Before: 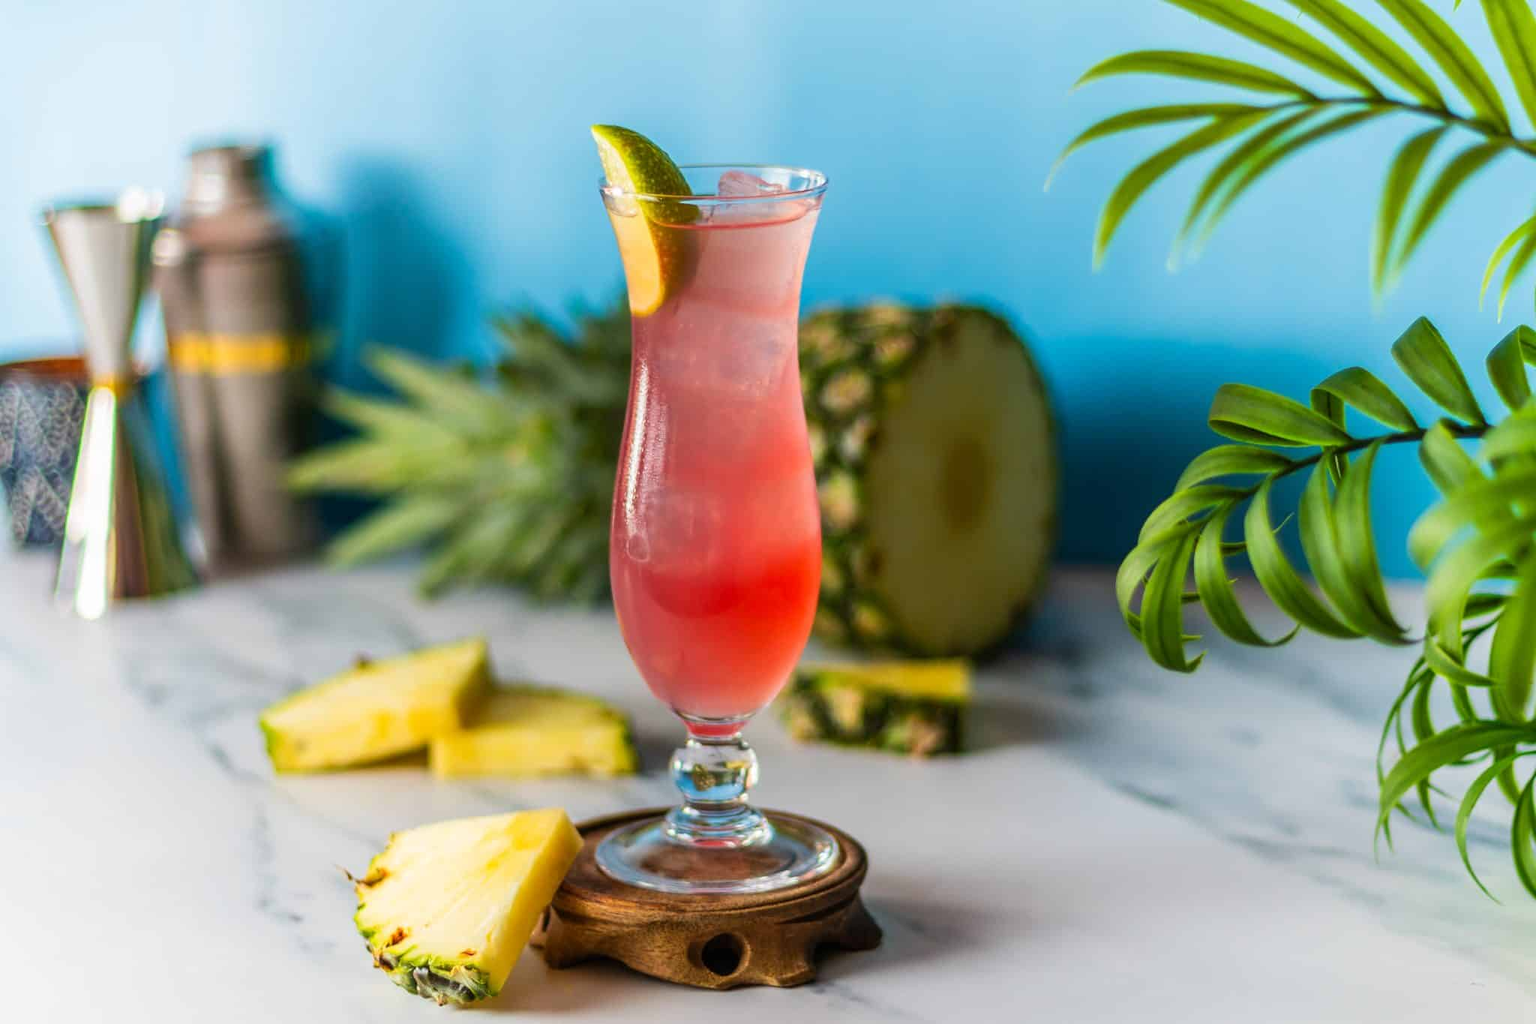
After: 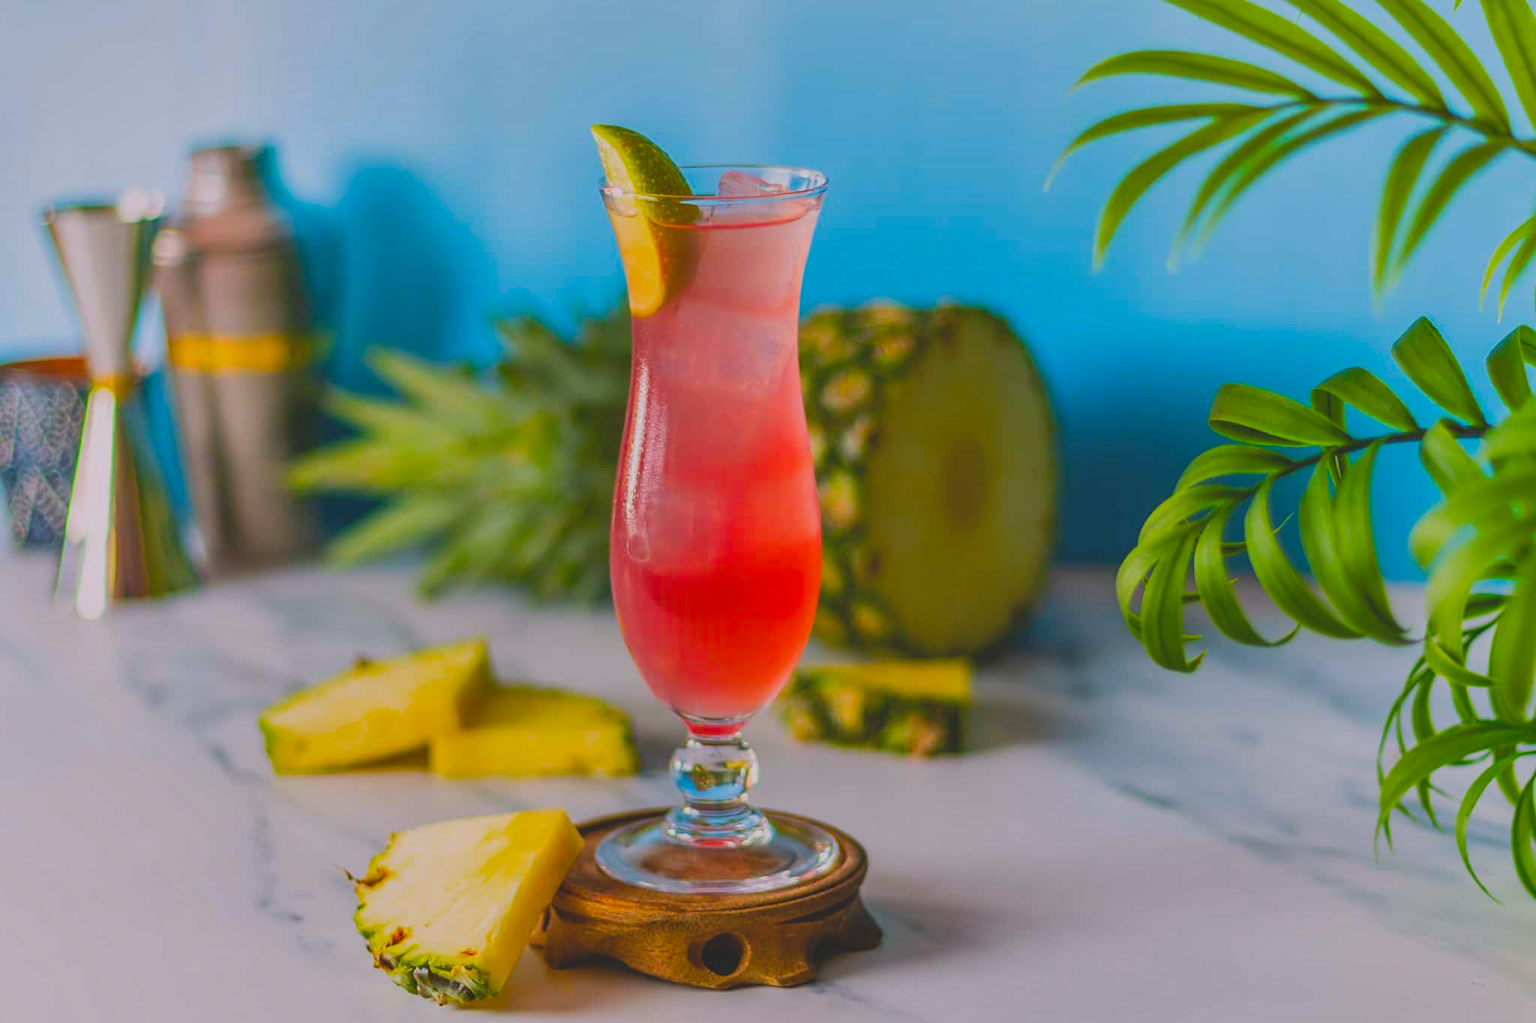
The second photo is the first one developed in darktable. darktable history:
contrast brightness saturation: contrast -0.296
color balance rgb: power › hue 208.39°, highlights gain › chroma 1.526%, highlights gain › hue 308.32°, perceptual saturation grading › global saturation 29.457%
exposure: exposure -0.155 EV, compensate highlight preservation false
sharpen: amount 0.205
shadows and highlights: highlights color adjustment 0.694%, soften with gaussian
